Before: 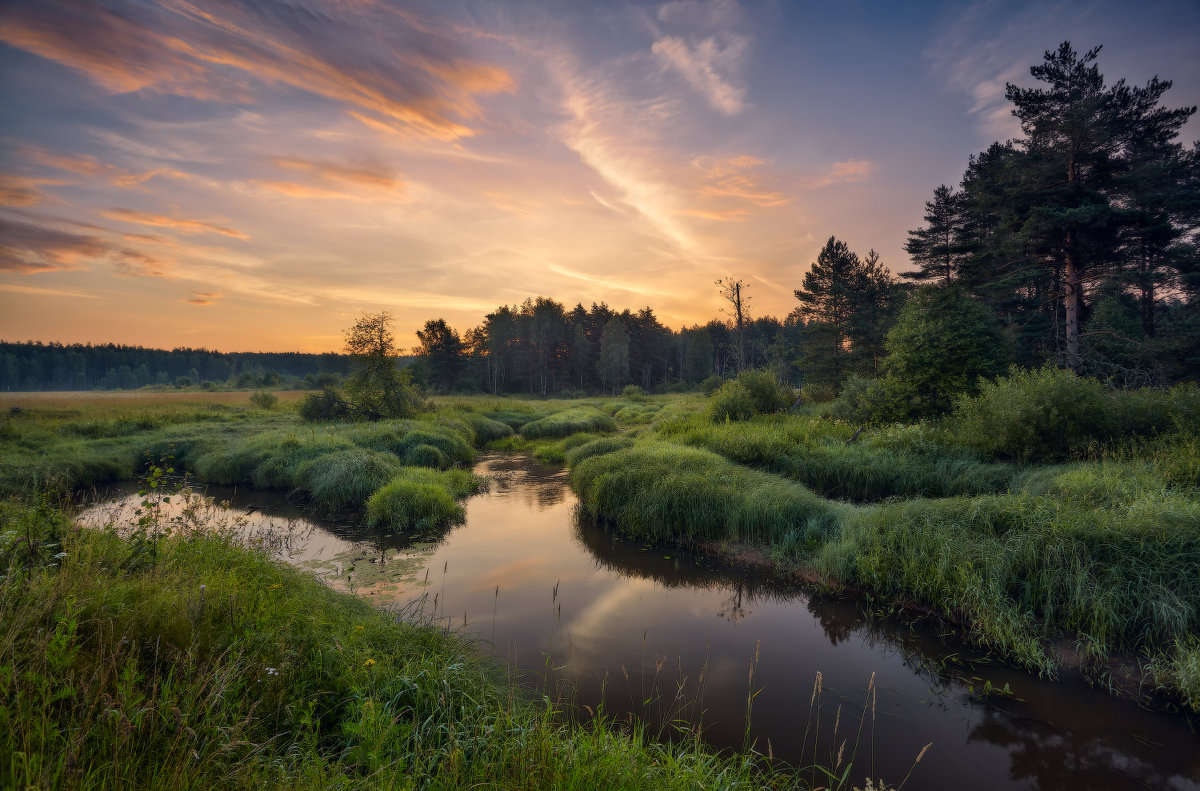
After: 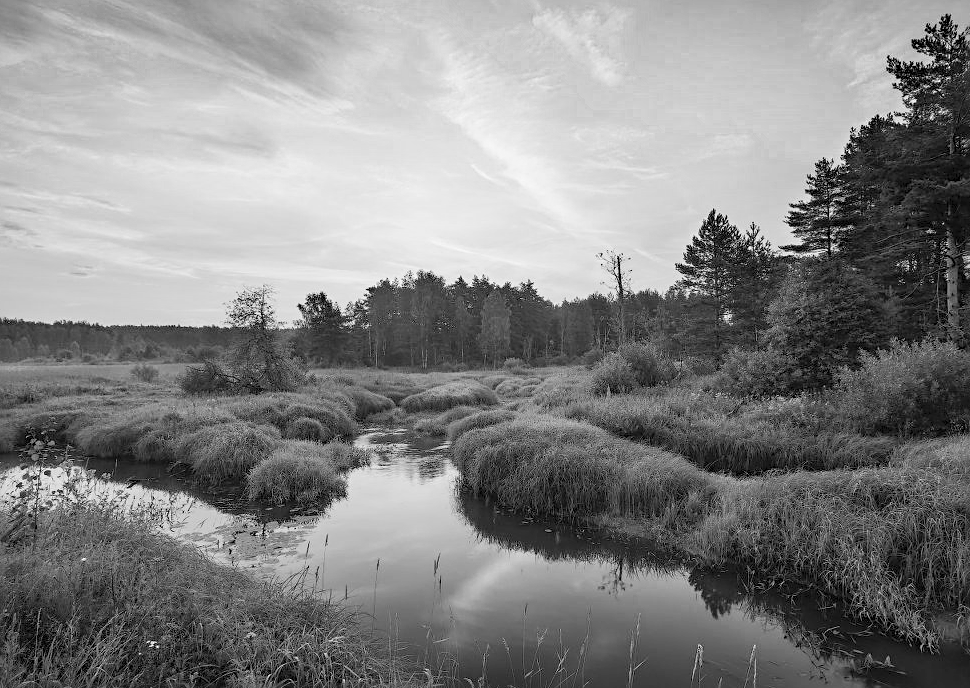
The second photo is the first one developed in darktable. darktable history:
crop: left 9.929%, top 3.475%, right 9.188%, bottom 9.529%
tone equalizer: -8 EV -0.417 EV, -7 EV -0.389 EV, -6 EV -0.333 EV, -5 EV -0.222 EV, -3 EV 0.222 EV, -2 EV 0.333 EV, -1 EV 0.389 EV, +0 EV 0.417 EV, edges refinement/feathering 500, mask exposure compensation -1.57 EV, preserve details no
contrast brightness saturation: contrast 0.1, brightness 0.3, saturation 0.14
sharpen: on, module defaults
monochrome: on, module defaults
white balance: red 1, blue 1
color zones: curves: ch0 [(0, 0.613) (0.01, 0.613) (0.245, 0.448) (0.498, 0.529) (0.642, 0.665) (0.879, 0.777) (0.99, 0.613)]; ch1 [(0, 0.035) (0.121, 0.189) (0.259, 0.197) (0.415, 0.061) (0.589, 0.022) (0.732, 0.022) (0.857, 0.026) (0.991, 0.053)]
